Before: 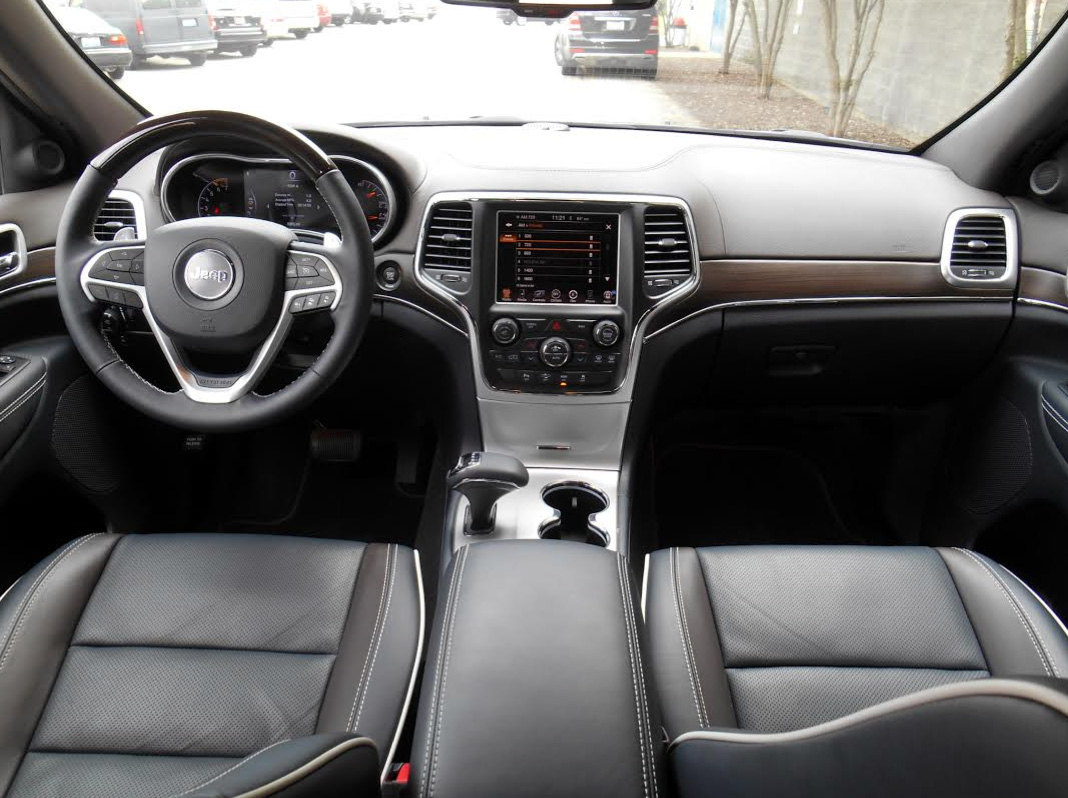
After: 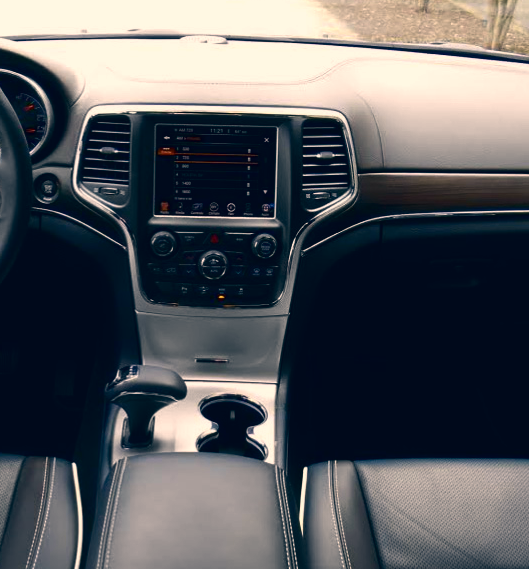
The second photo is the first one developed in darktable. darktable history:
crop: left 32.075%, top 10.976%, right 18.355%, bottom 17.596%
color correction: highlights a* 10.32, highlights b* 14.66, shadows a* -9.59, shadows b* -15.02
contrast brightness saturation: contrast 0.1, brightness -0.26, saturation 0.14
